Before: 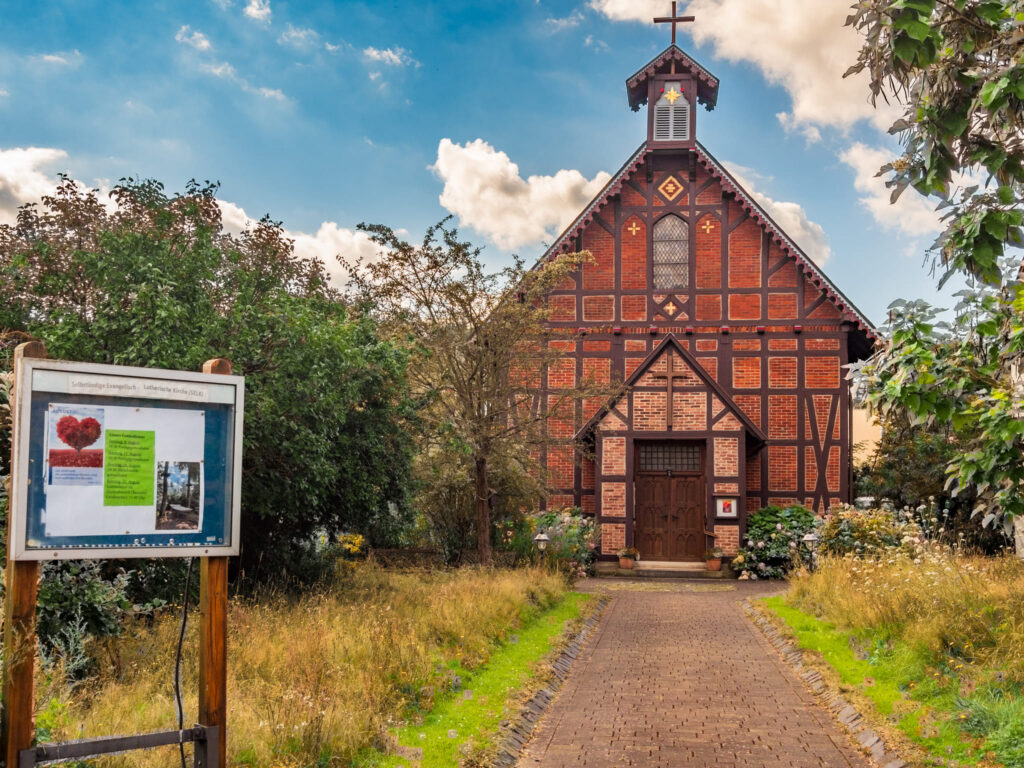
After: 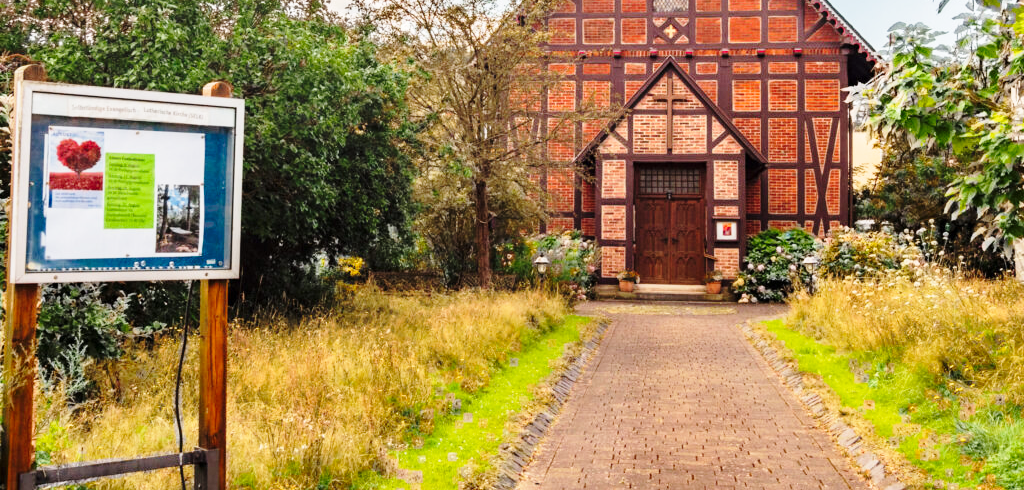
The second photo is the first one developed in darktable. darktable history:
crop and rotate: top 36.128%
base curve: curves: ch0 [(0, 0) (0.028, 0.03) (0.121, 0.232) (0.46, 0.748) (0.859, 0.968) (1, 1)], preserve colors none
